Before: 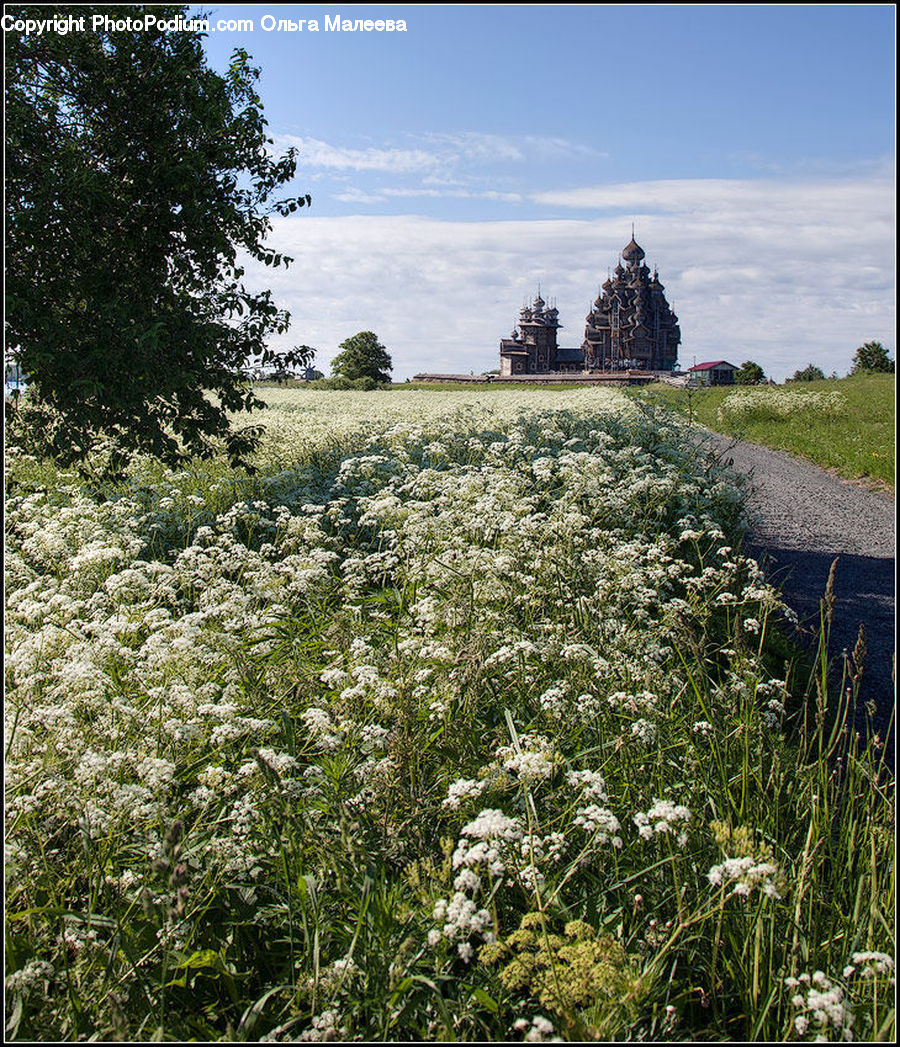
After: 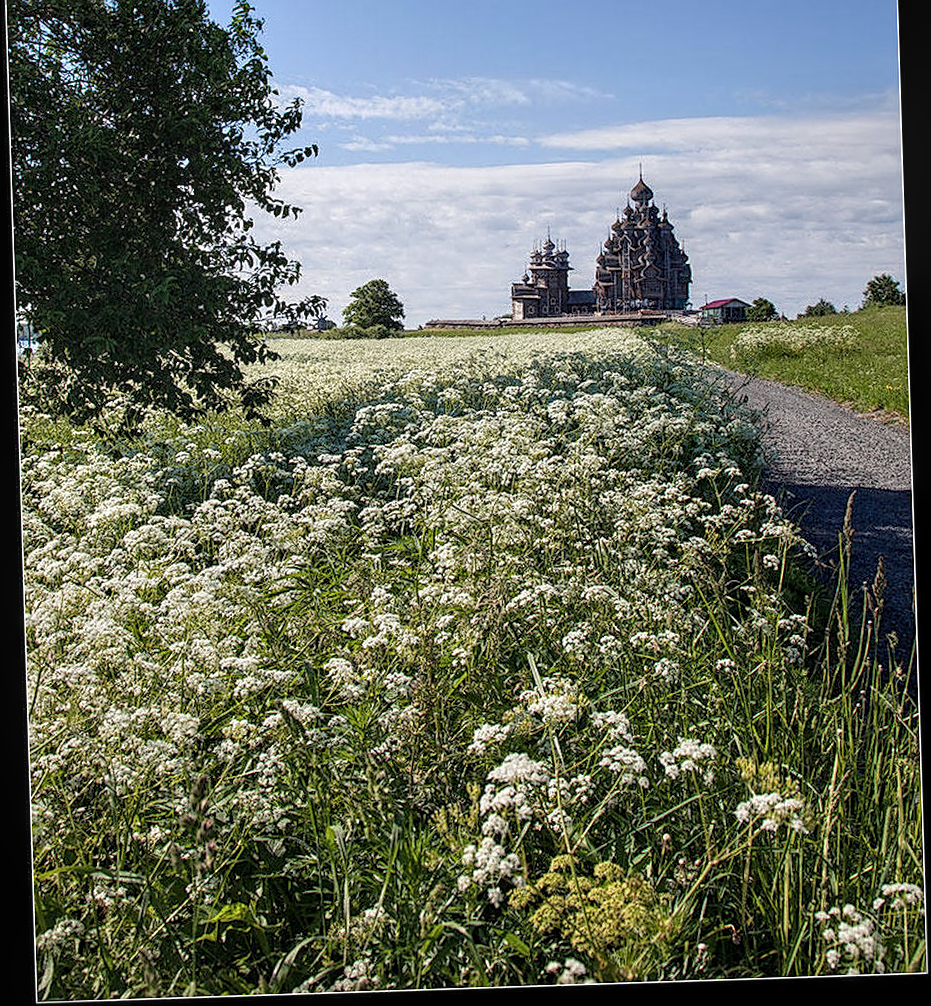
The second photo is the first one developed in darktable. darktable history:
local contrast: on, module defaults
sharpen: on, module defaults
crop and rotate: top 6.25%
rotate and perspective: rotation -1.77°, lens shift (horizontal) 0.004, automatic cropping off
levels: mode automatic
